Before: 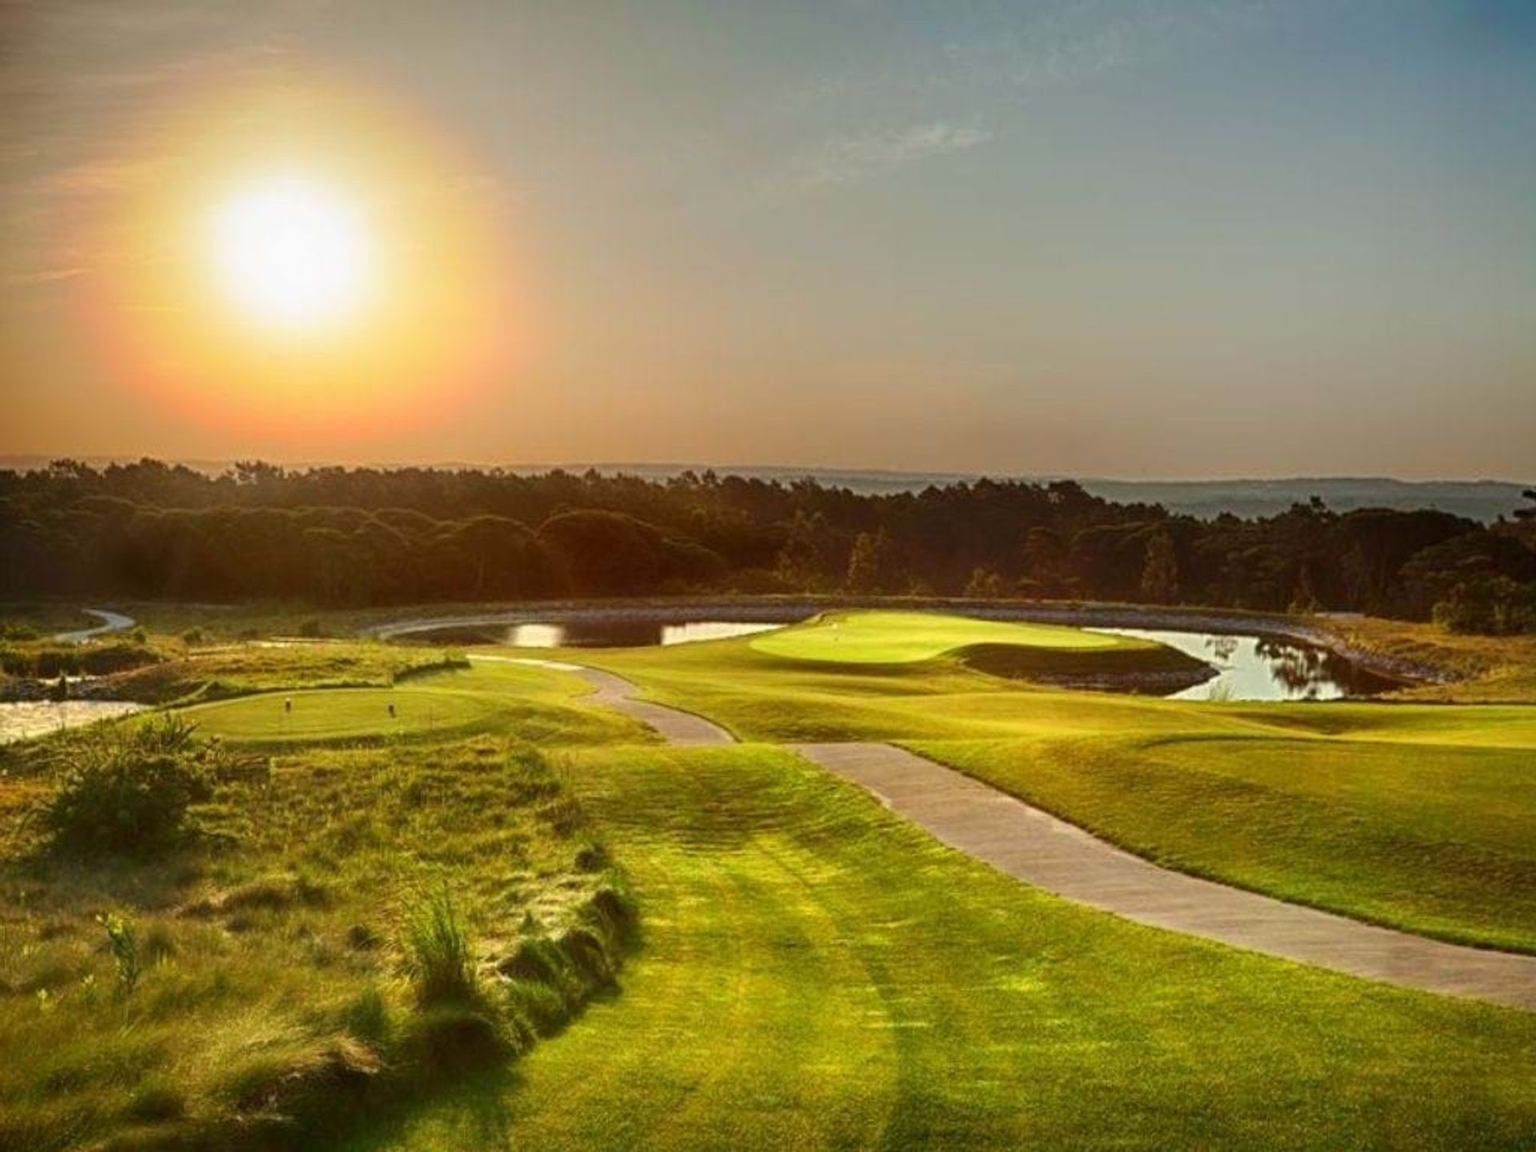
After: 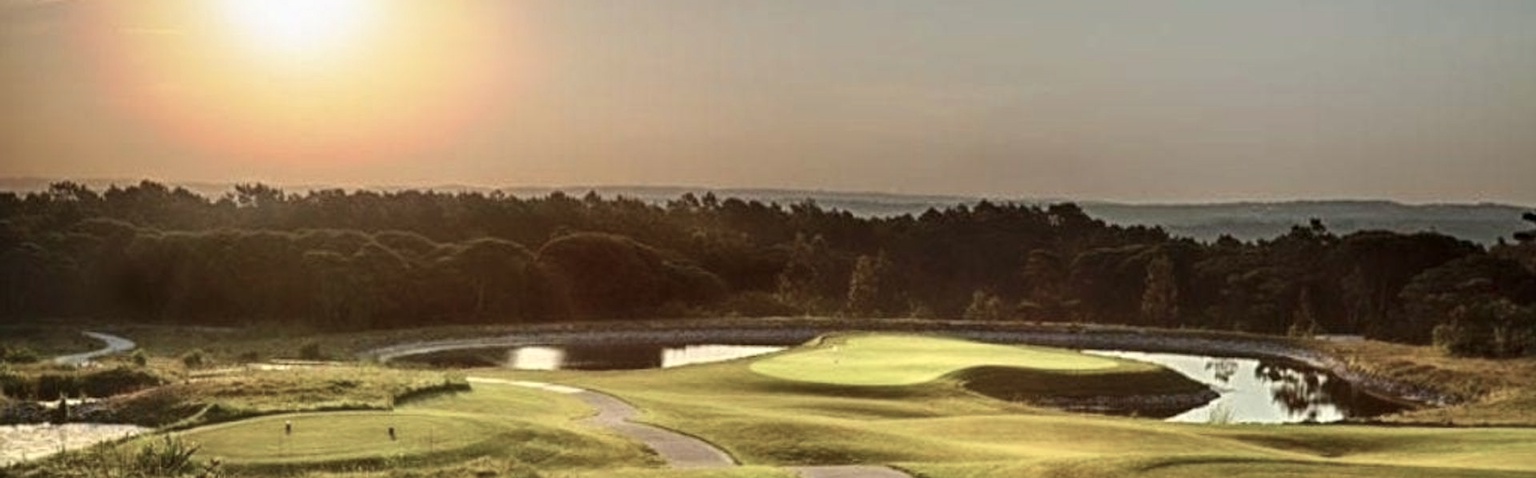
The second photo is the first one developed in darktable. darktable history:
contrast brightness saturation: contrast 0.096, saturation -0.377
crop and rotate: top 24.128%, bottom 34.275%
contrast equalizer: octaves 7, y [[0.5, 0.488, 0.462, 0.461, 0.491, 0.5], [0.5 ×6], [0.5 ×6], [0 ×6], [0 ×6]], mix -0.994
